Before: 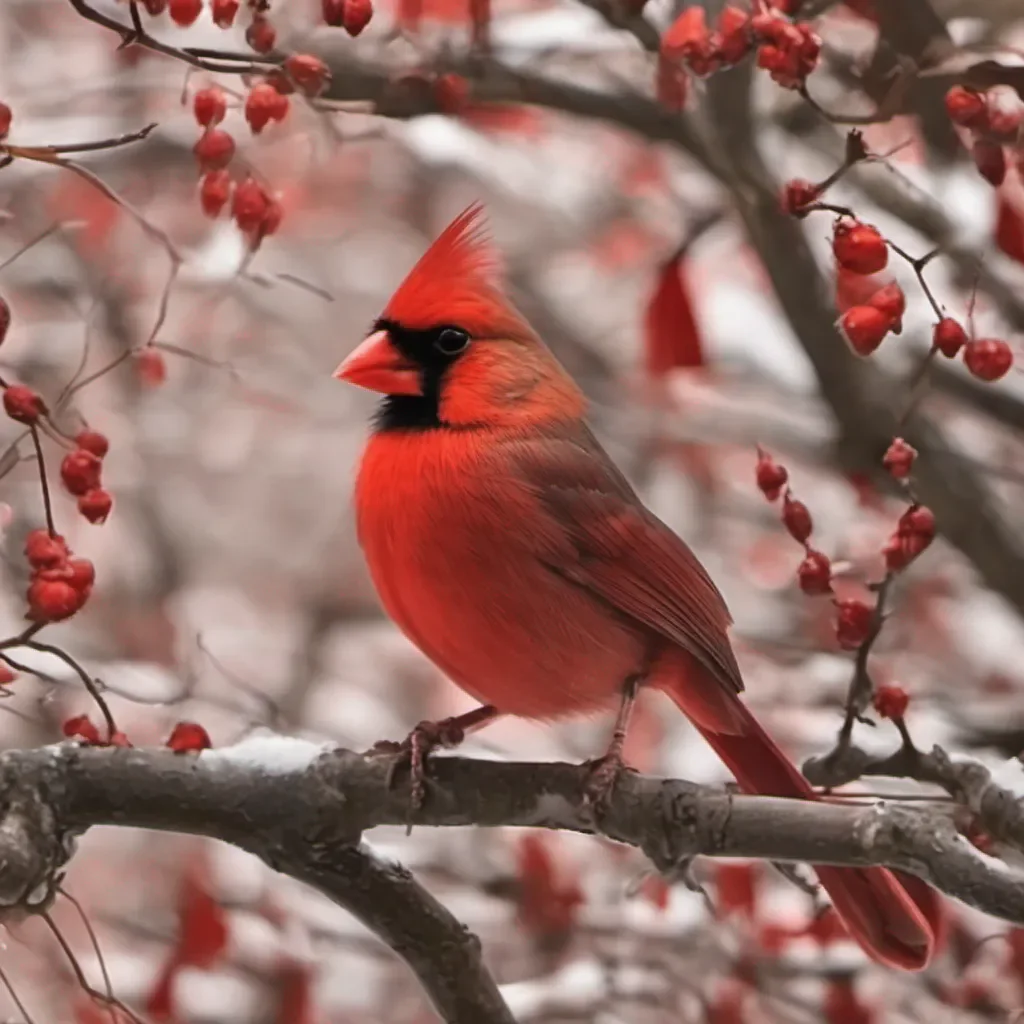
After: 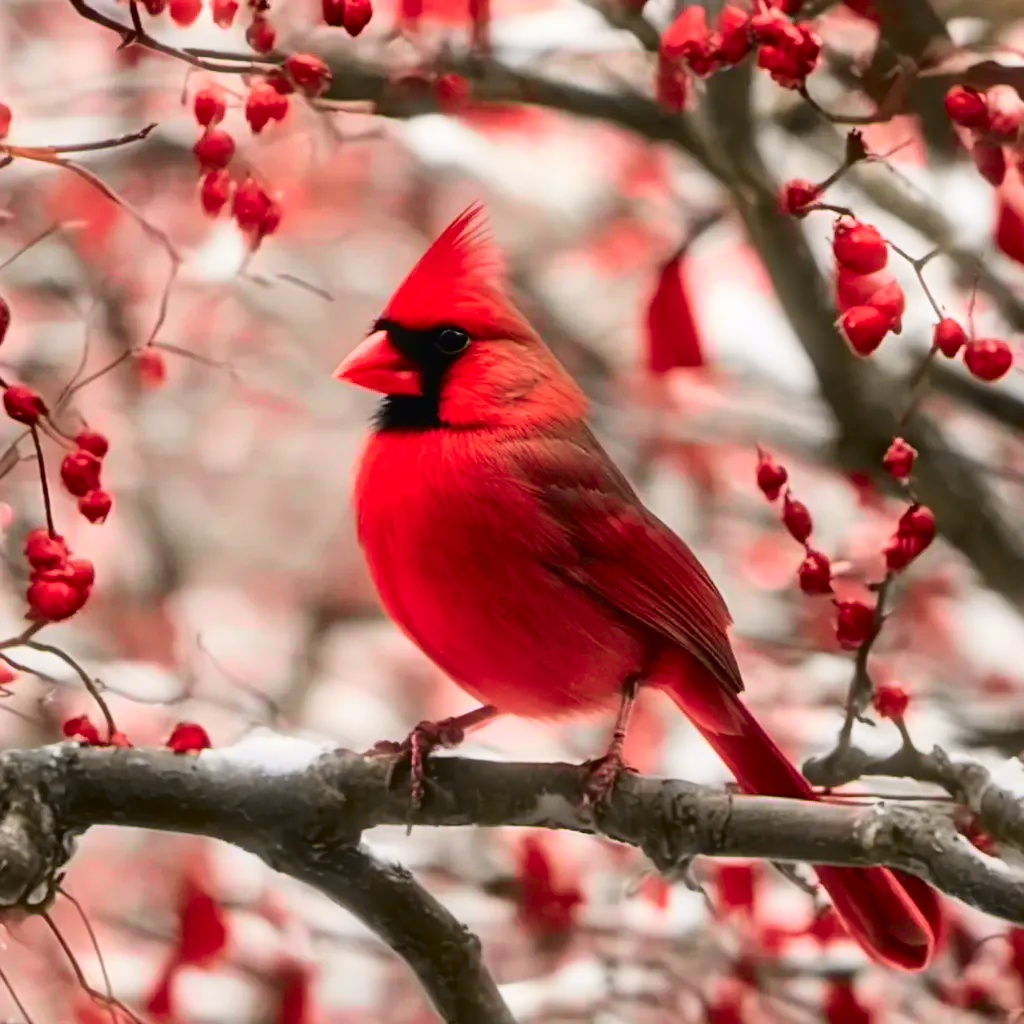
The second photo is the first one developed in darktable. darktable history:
tone curve: curves: ch0 [(0, 0.01) (0.133, 0.057) (0.338, 0.327) (0.494, 0.55) (0.726, 0.807) (1, 1)]; ch1 [(0, 0) (0.346, 0.324) (0.45, 0.431) (0.5, 0.5) (0.522, 0.517) (0.543, 0.578) (1, 1)]; ch2 [(0, 0) (0.44, 0.424) (0.501, 0.499) (0.564, 0.611) (0.622, 0.667) (0.707, 0.746) (1, 1)], color space Lab, independent channels, preserve colors none
bloom: size 5%, threshold 95%, strength 15%
